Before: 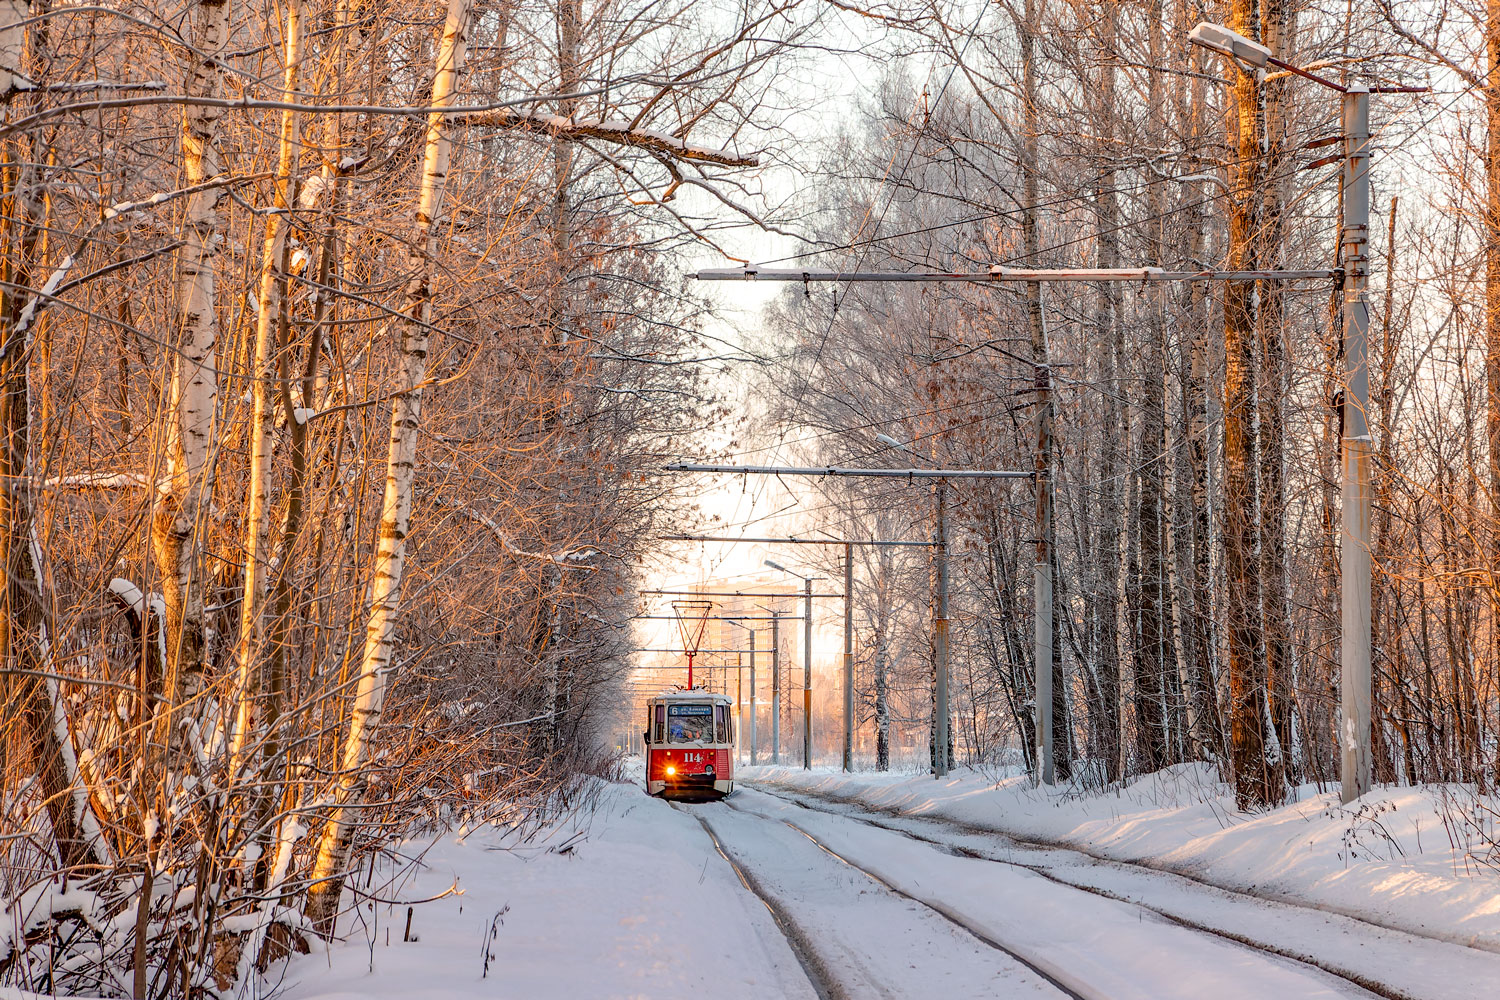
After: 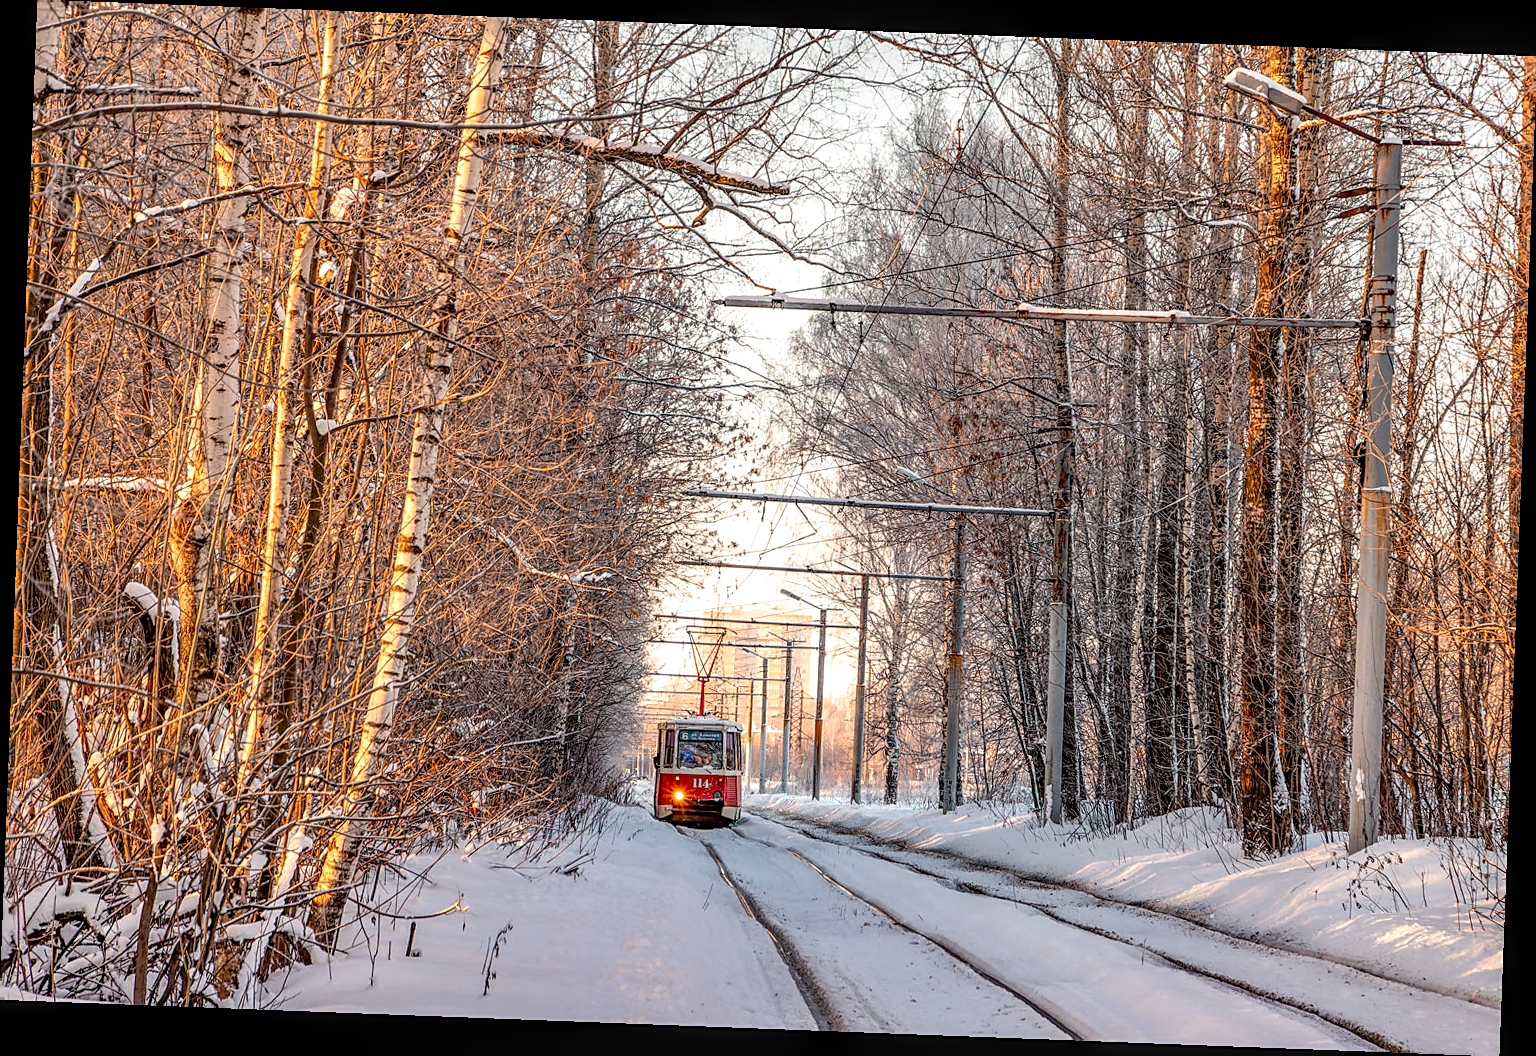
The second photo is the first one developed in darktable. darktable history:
rotate and perspective: rotation 2.17°, automatic cropping off
sharpen: radius 1.864, amount 0.398, threshold 1.271
local contrast: detail 150%
